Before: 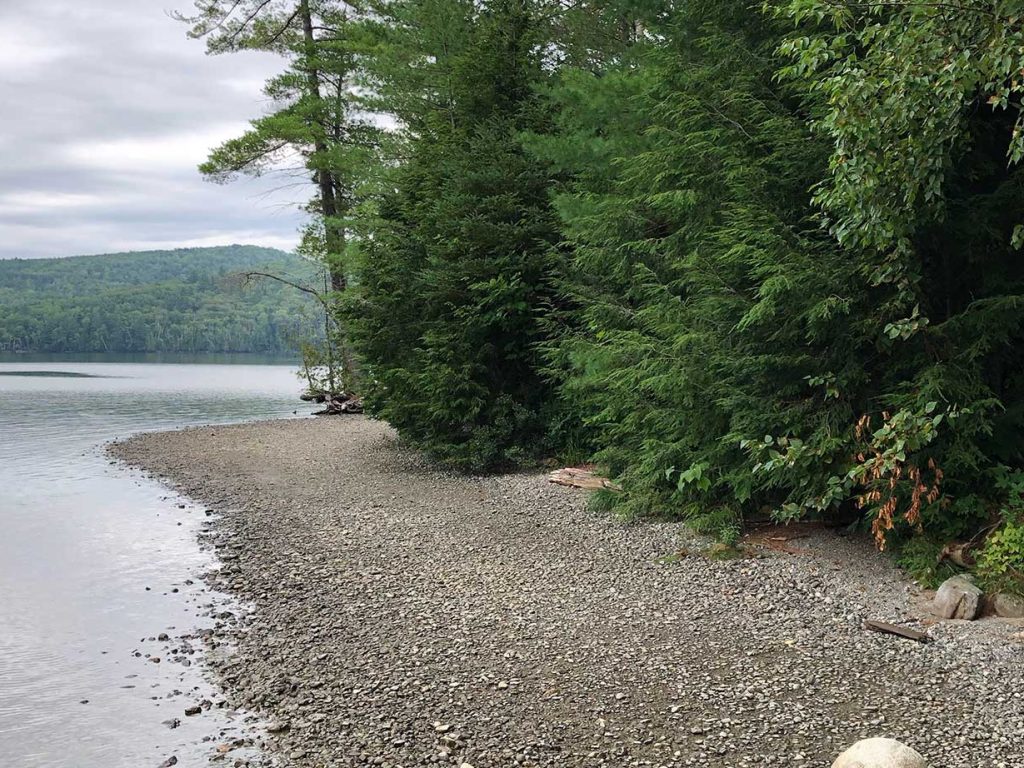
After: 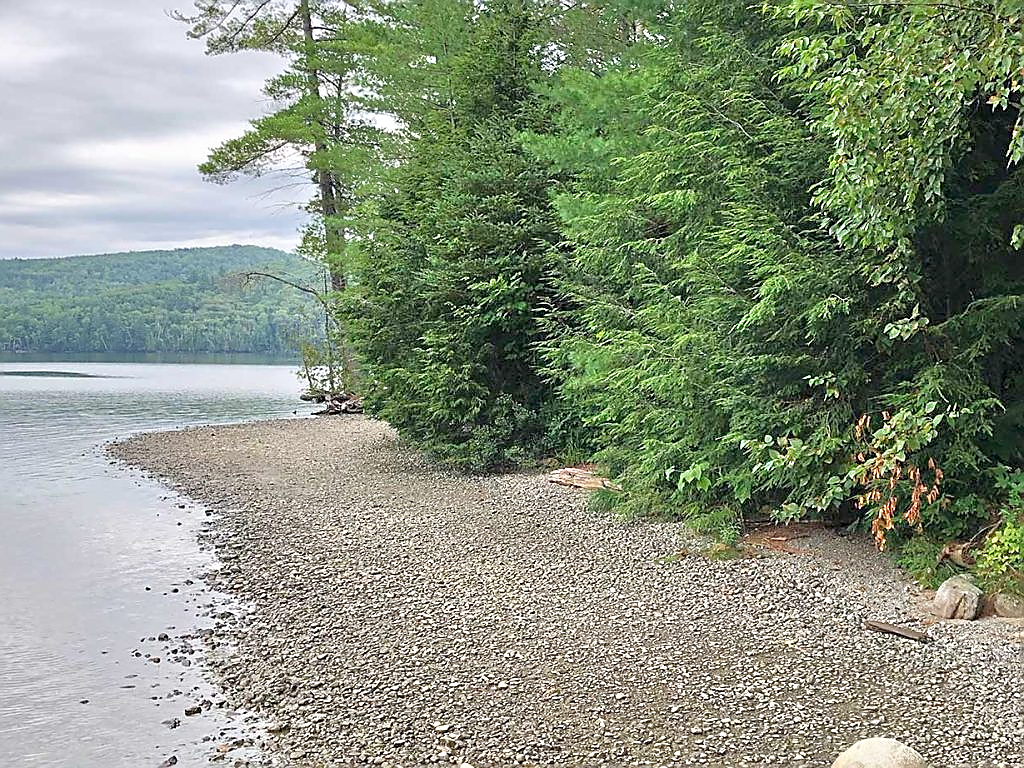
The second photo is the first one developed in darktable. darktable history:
tone equalizer: -8 EV 2 EV, -7 EV 2 EV, -6 EV 2 EV, -5 EV 2 EV, -4 EV 2 EV, -3 EV 1.5 EV, -2 EV 1 EV, -1 EV 0.5 EV
sharpen: radius 1.4, amount 1.25, threshold 0.7
